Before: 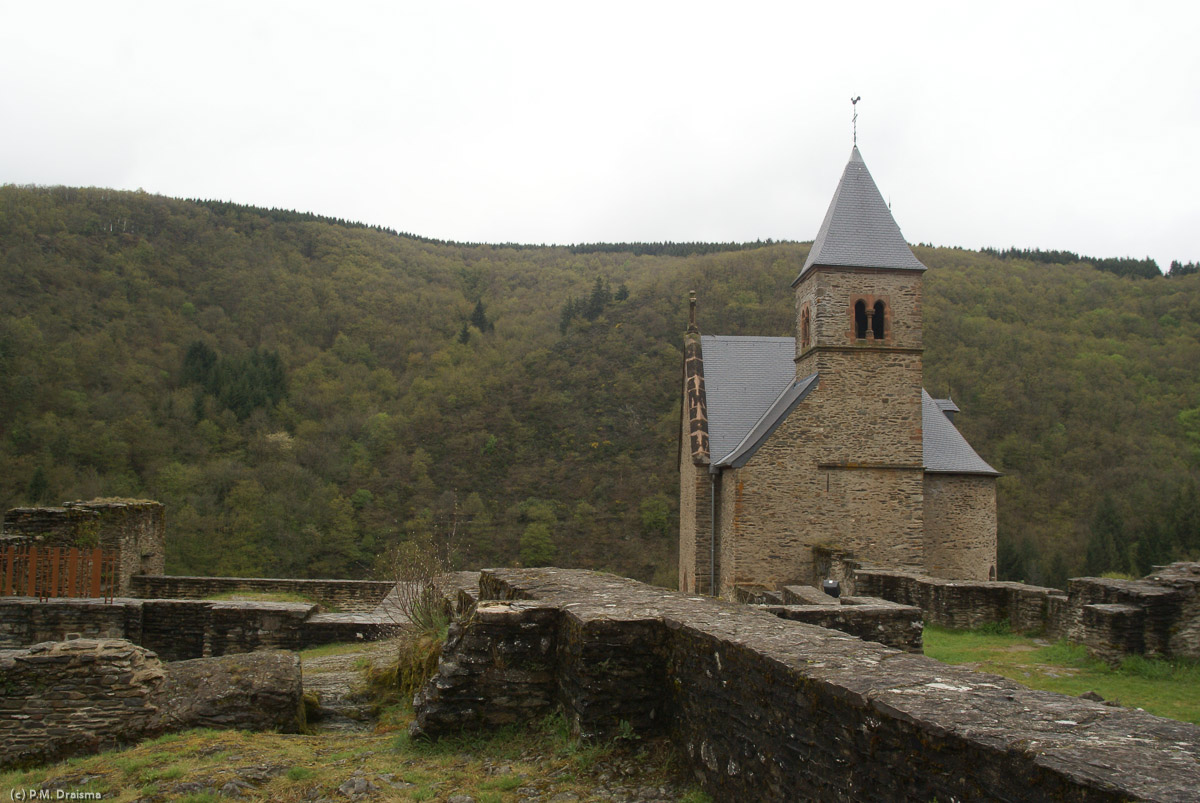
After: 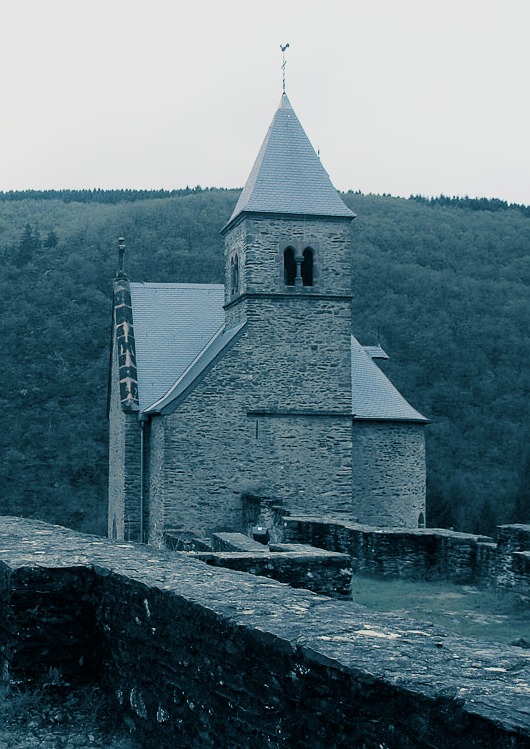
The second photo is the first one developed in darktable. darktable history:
color balance rgb: linear chroma grading › shadows -2.2%, linear chroma grading › highlights -15%, linear chroma grading › global chroma -10%, linear chroma grading › mid-tones -10%, perceptual saturation grading › global saturation 45%, perceptual saturation grading › highlights -50%, perceptual saturation grading › shadows 30%, perceptual brilliance grading › global brilliance 18%, global vibrance 45%
split-toning: shadows › hue 212.4°, balance -70
filmic rgb: black relative exposure -7.32 EV, white relative exposure 5.09 EV, hardness 3.2
sharpen: radius 1, threshold 1
velvia: strength 15%
crop: left 47.628%, top 6.643%, right 7.874%
